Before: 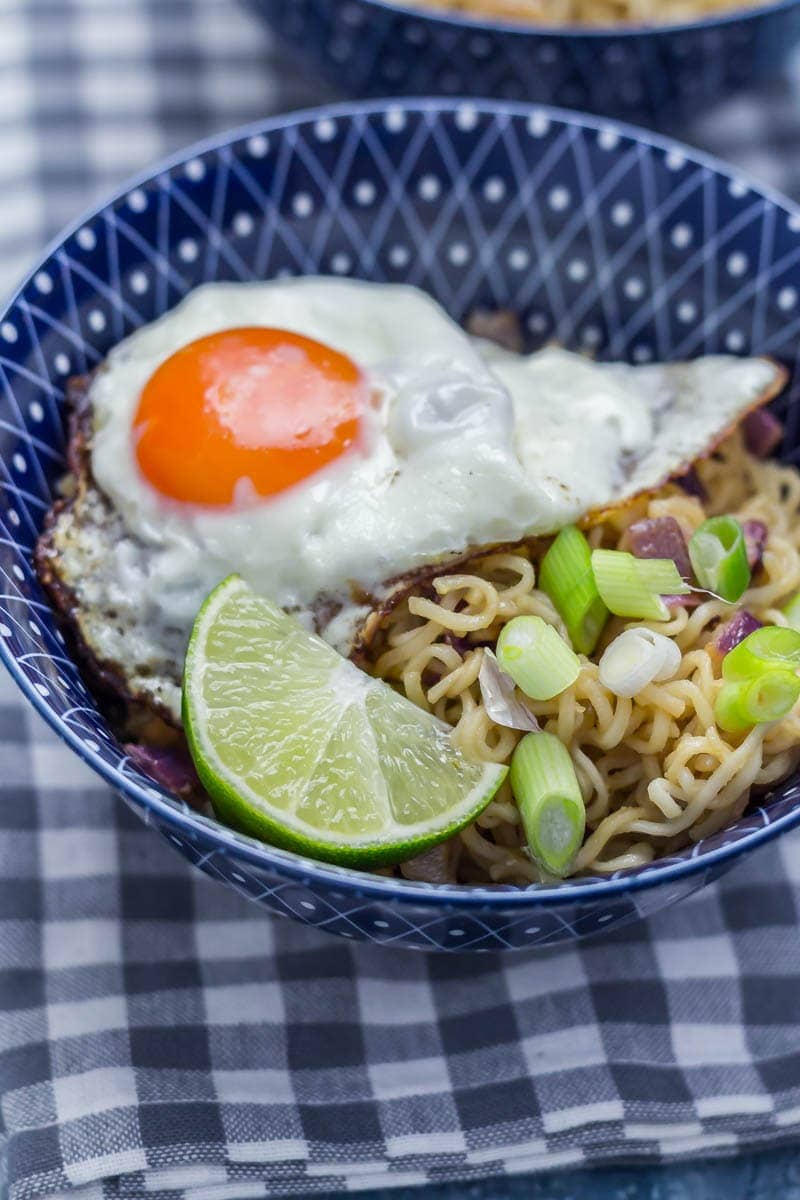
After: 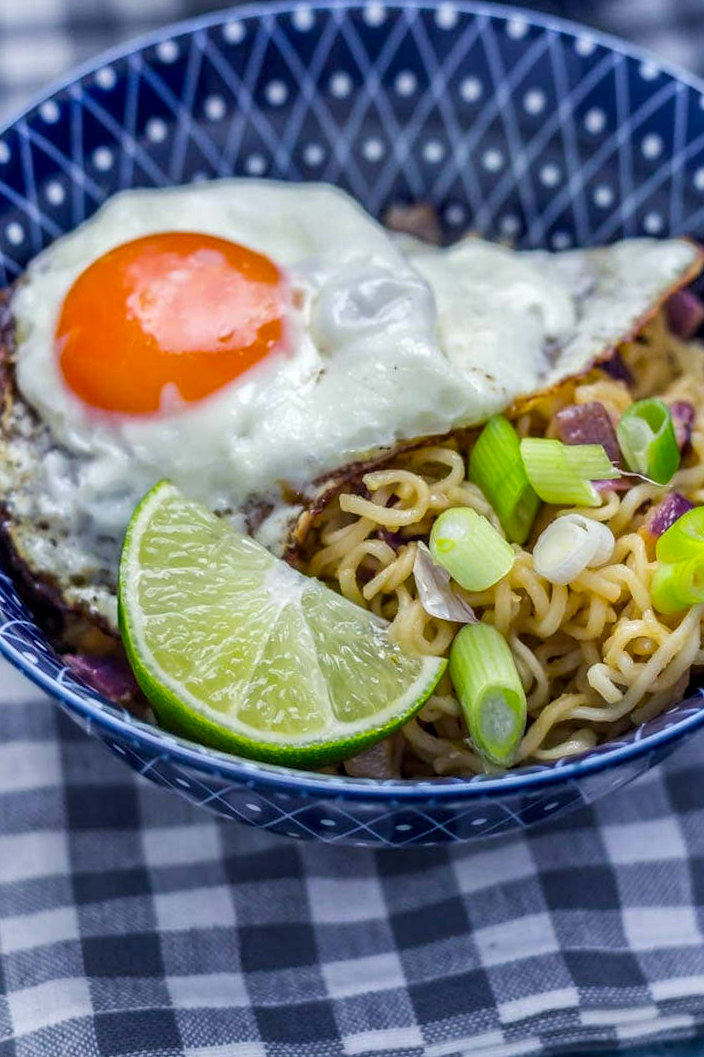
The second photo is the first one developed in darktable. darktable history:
crop and rotate: angle 2.72°, left 5.763%, top 5.671%
color balance rgb: shadows lift › chroma 2.037%, shadows lift › hue 246.87°, perceptual saturation grading › global saturation 14.848%, global vibrance 20%
local contrast: on, module defaults
